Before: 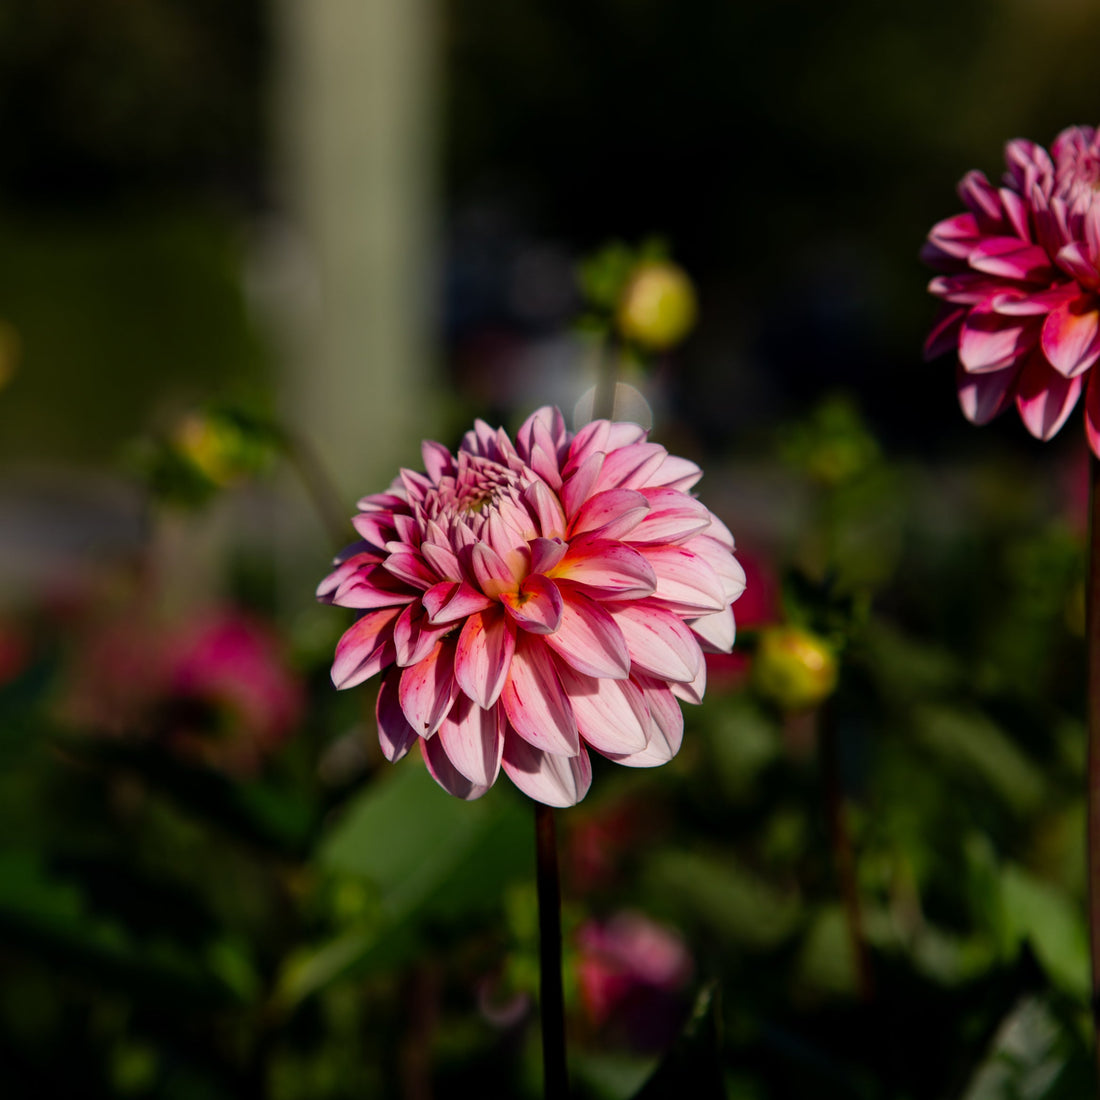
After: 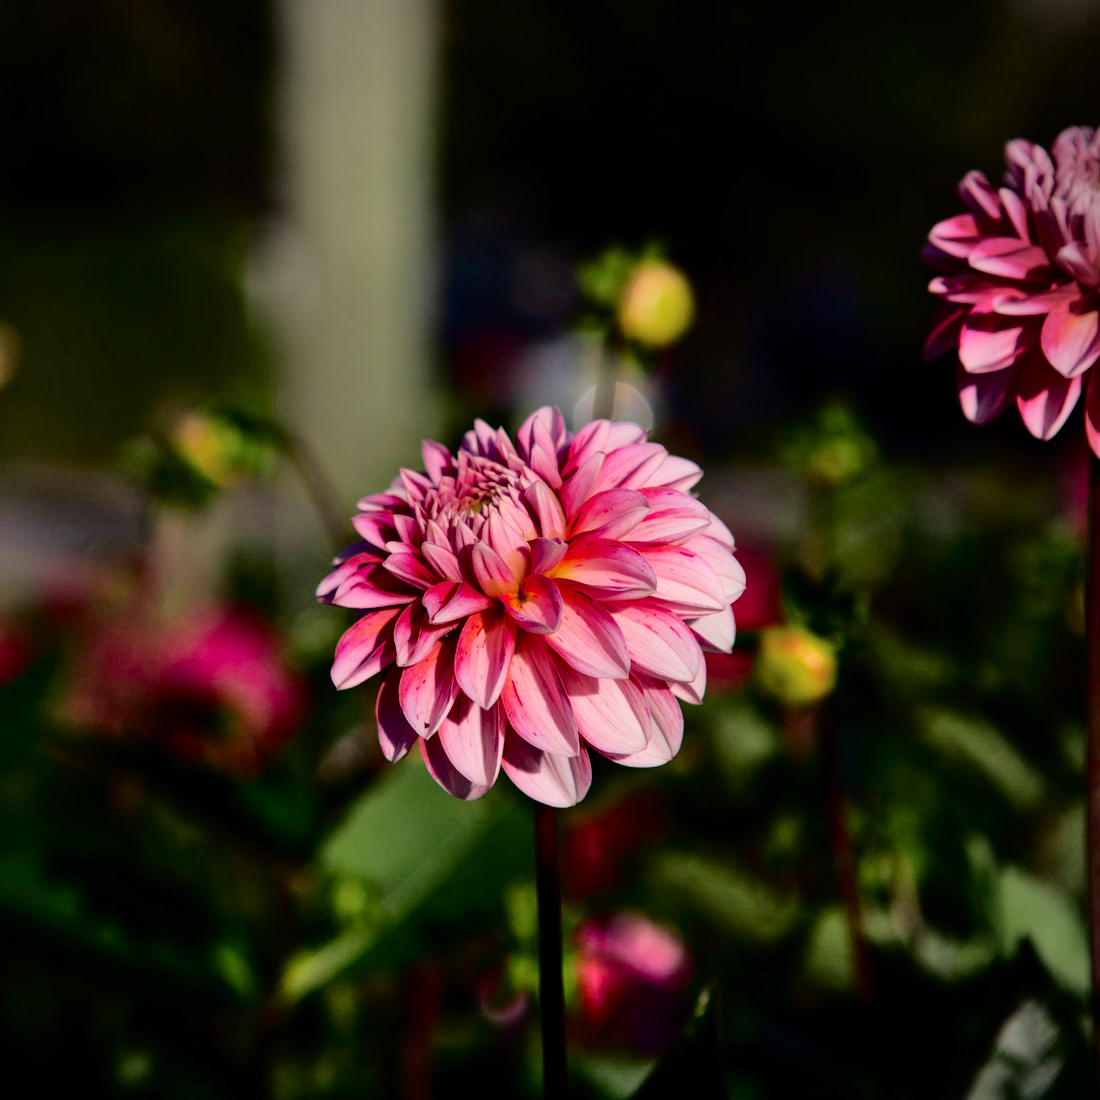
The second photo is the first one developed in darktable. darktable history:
shadows and highlights: radius 108.67, shadows 40.65, highlights -72.56, low approximation 0.01, soften with gaussian
vignetting: fall-off start 81.49%, fall-off radius 61.99%, center (-0.081, 0.069), automatic ratio true, width/height ratio 1.422
tone curve: curves: ch0 [(0, 0) (0.126, 0.061) (0.362, 0.382) (0.498, 0.498) (0.706, 0.712) (1, 1)]; ch1 [(0, 0) (0.5, 0.505) (0.55, 0.578) (1, 1)]; ch2 [(0, 0) (0.44, 0.424) (0.489, 0.483) (0.537, 0.538) (1, 1)], color space Lab, independent channels, preserve colors none
